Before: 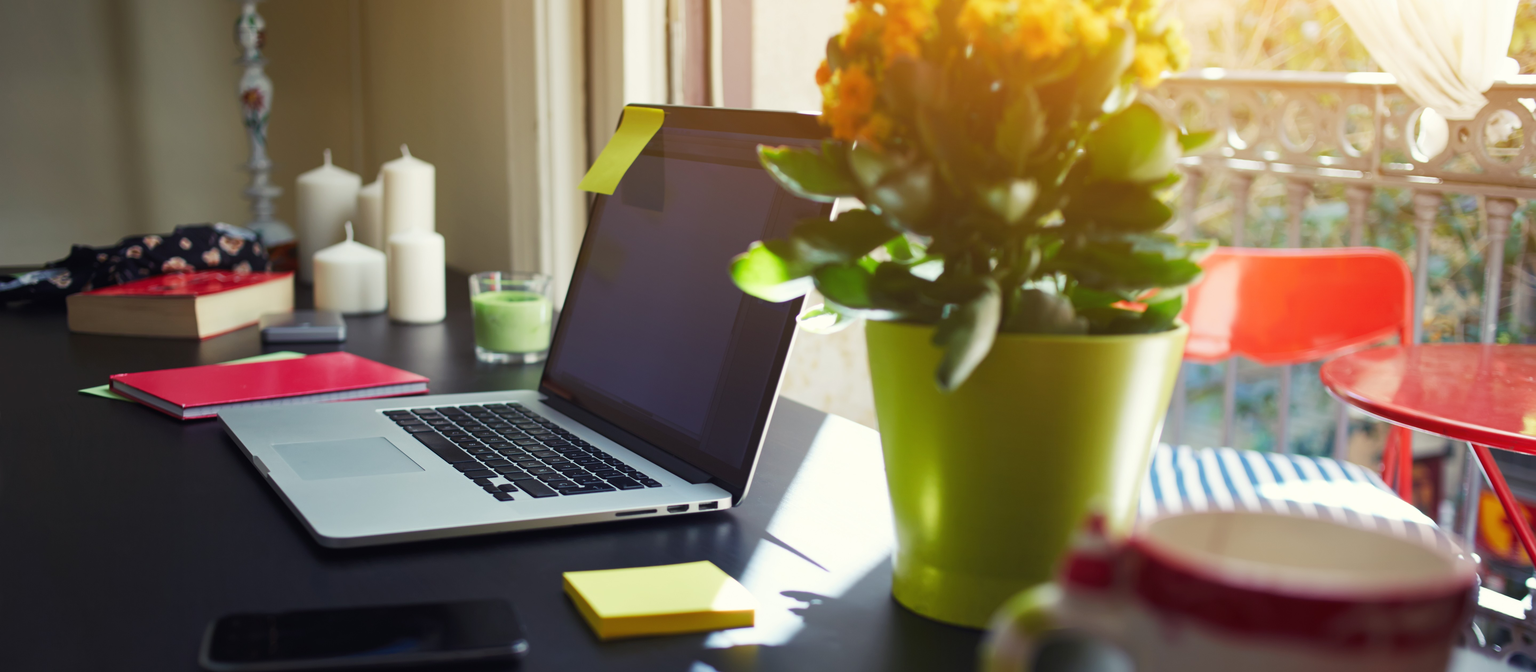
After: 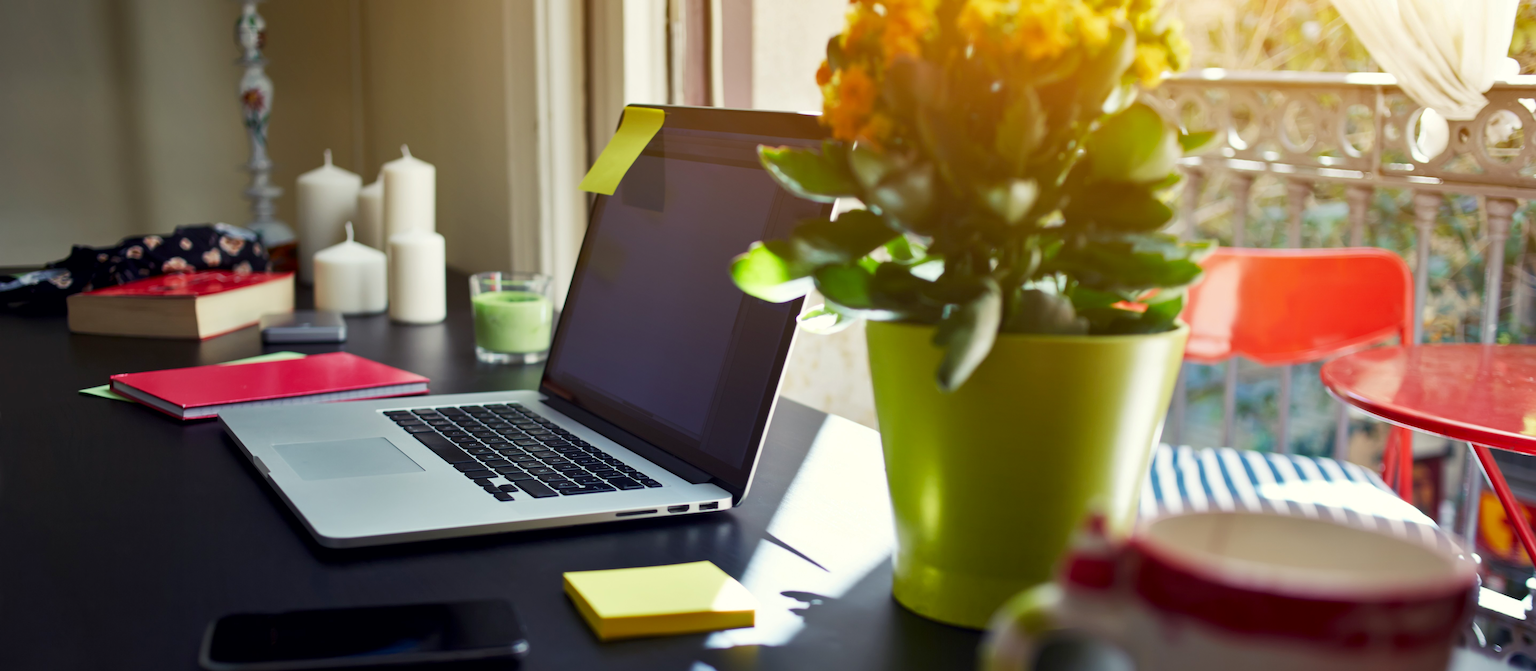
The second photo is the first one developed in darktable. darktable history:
contrast brightness saturation: contrast 0.073
exposure: black level correction 0.005, exposure 0.017 EV, compensate highlight preservation false
shadows and highlights: shadows 23.08, highlights -48.54, soften with gaussian
